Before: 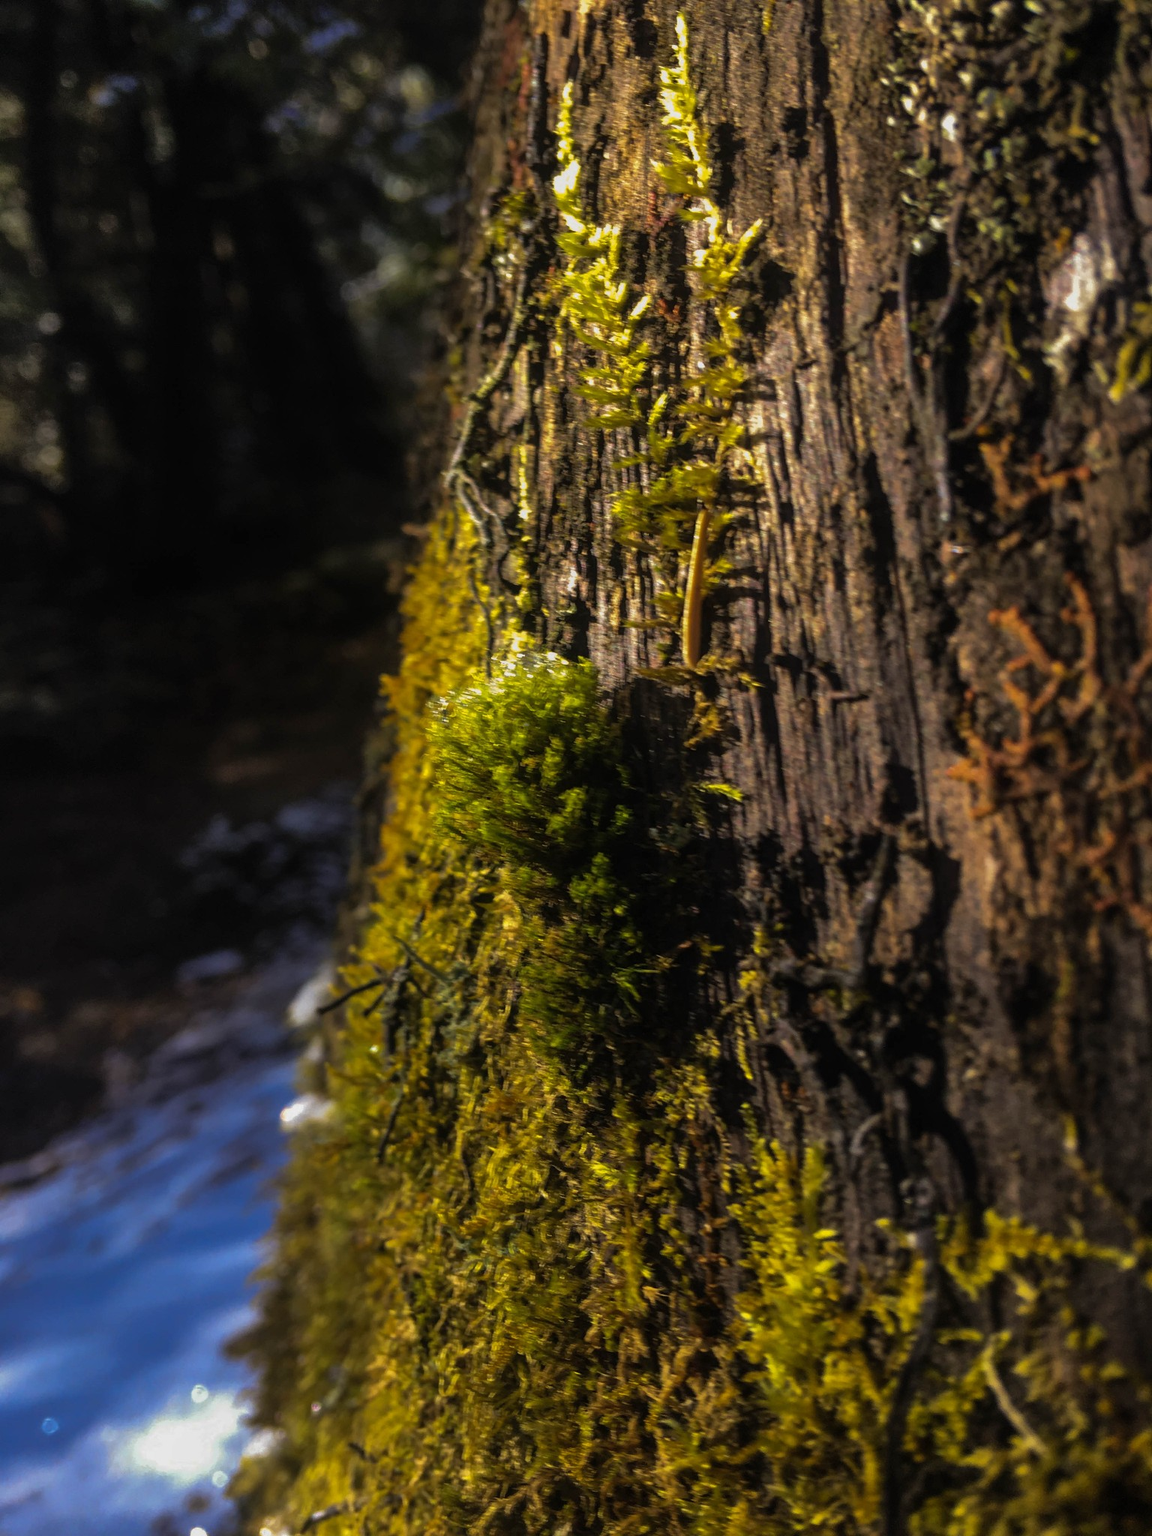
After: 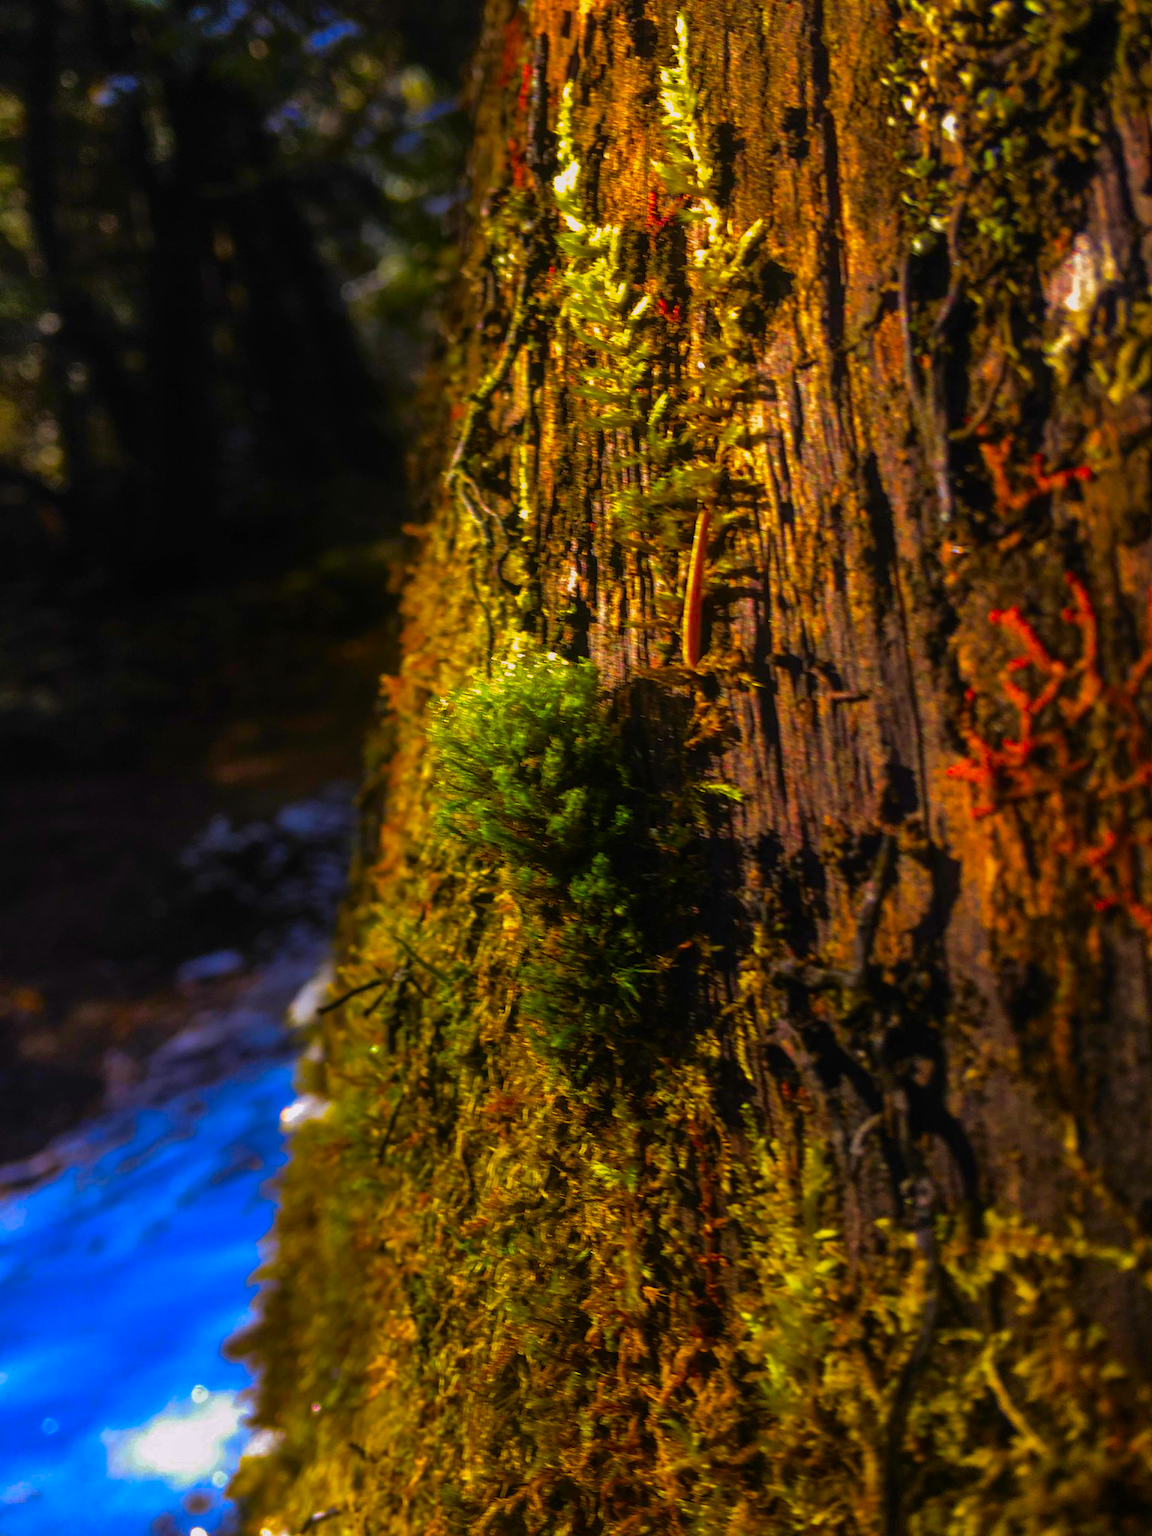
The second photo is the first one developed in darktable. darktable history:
color correction: highlights a* 1.64, highlights b* -1.74, saturation 2.45
